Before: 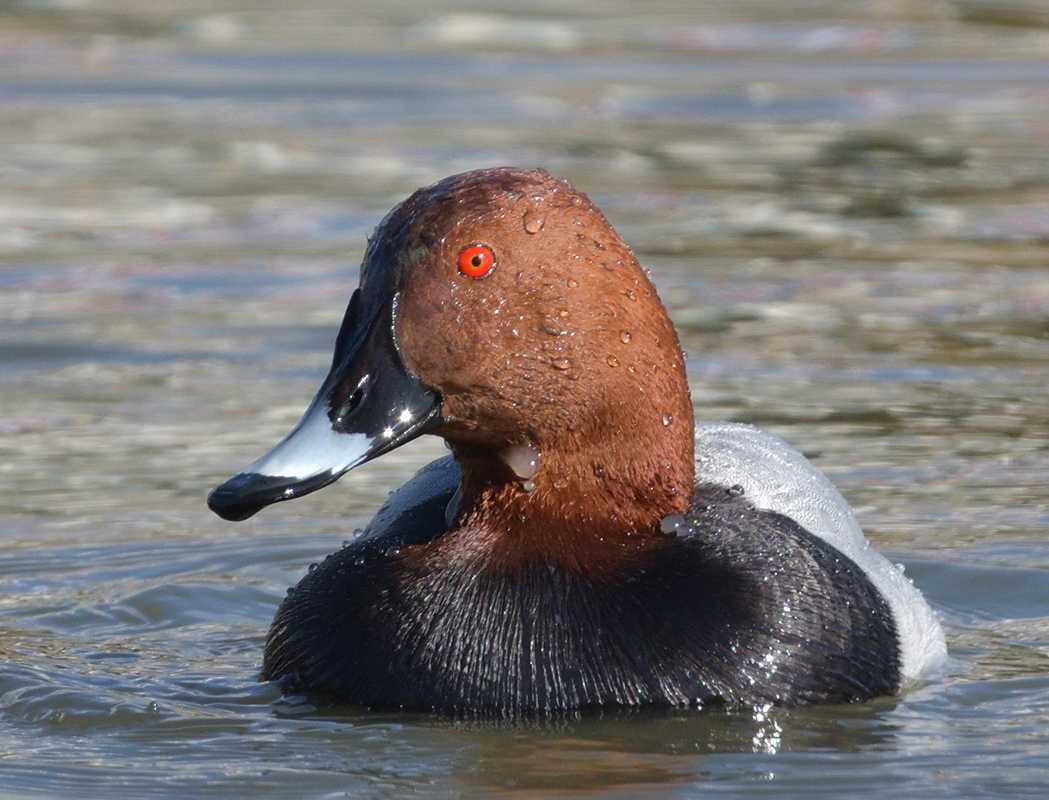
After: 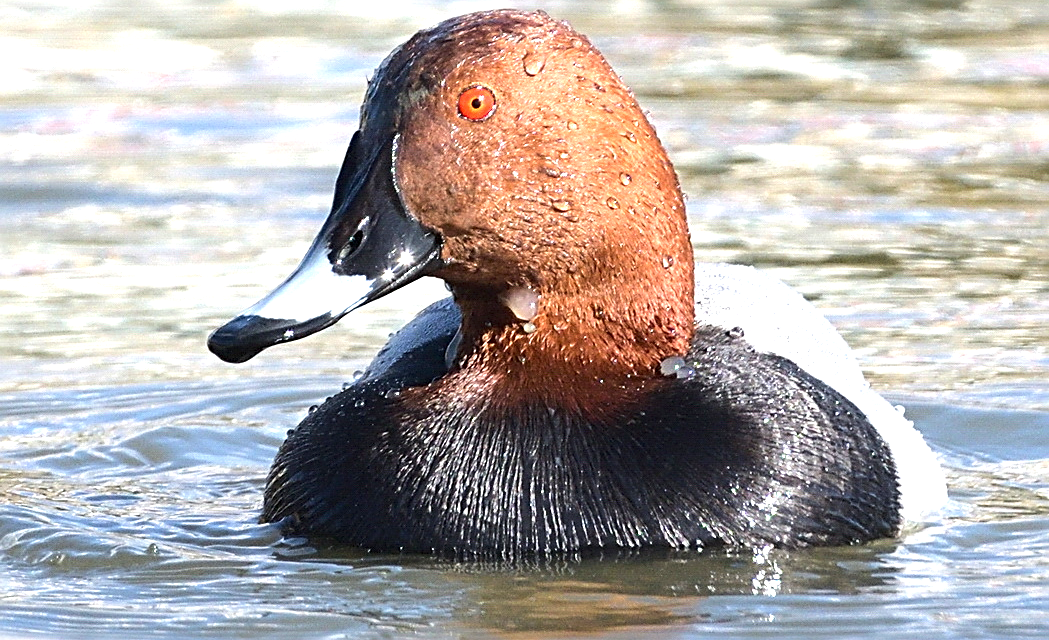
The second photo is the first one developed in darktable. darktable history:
tone equalizer: -8 EV -0.417 EV, -7 EV -0.389 EV, -6 EV -0.333 EV, -5 EV -0.222 EV, -3 EV 0.222 EV, -2 EV 0.333 EV, -1 EV 0.389 EV, +0 EV 0.417 EV, edges refinement/feathering 500, mask exposure compensation -1.57 EV, preserve details no
sharpen: radius 2.543, amount 0.636
crop and rotate: top 19.998%
exposure: black level correction 0.001, exposure 1.116 EV, compensate highlight preservation false
